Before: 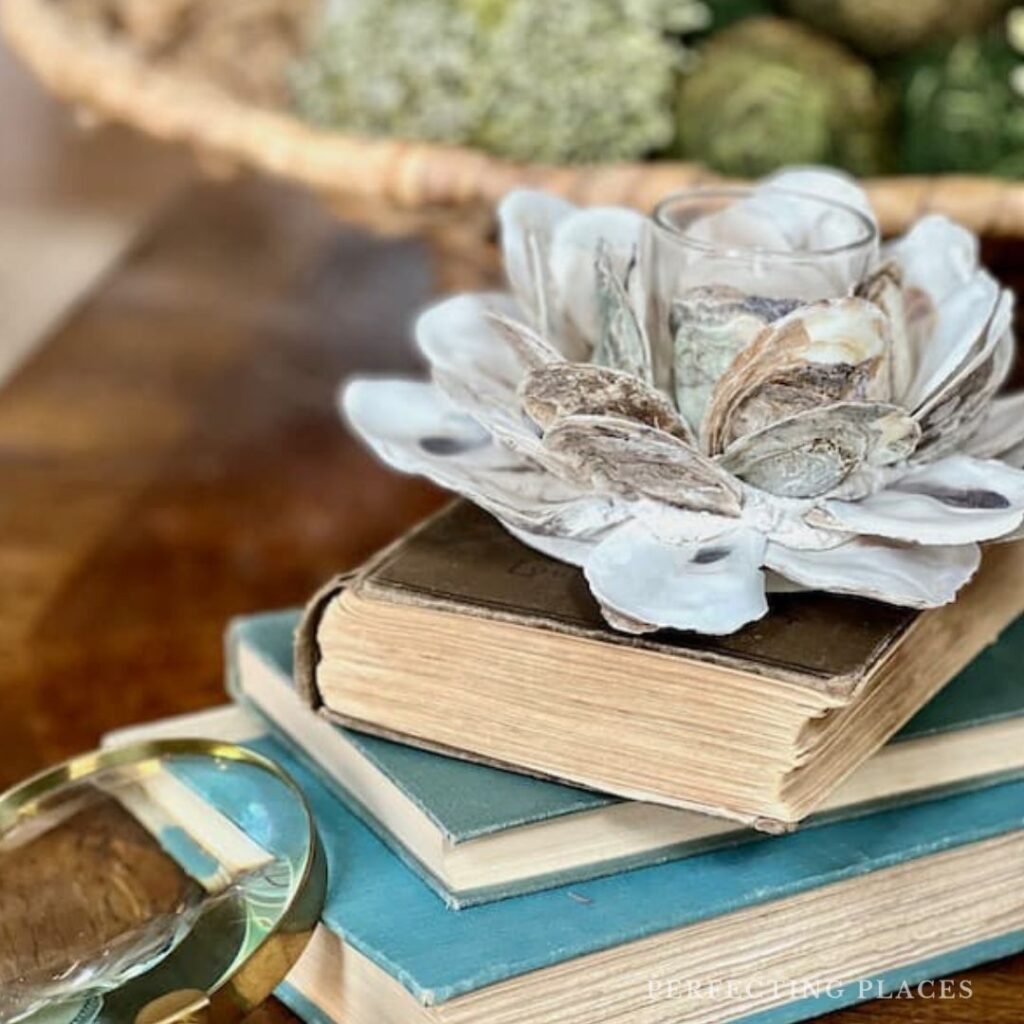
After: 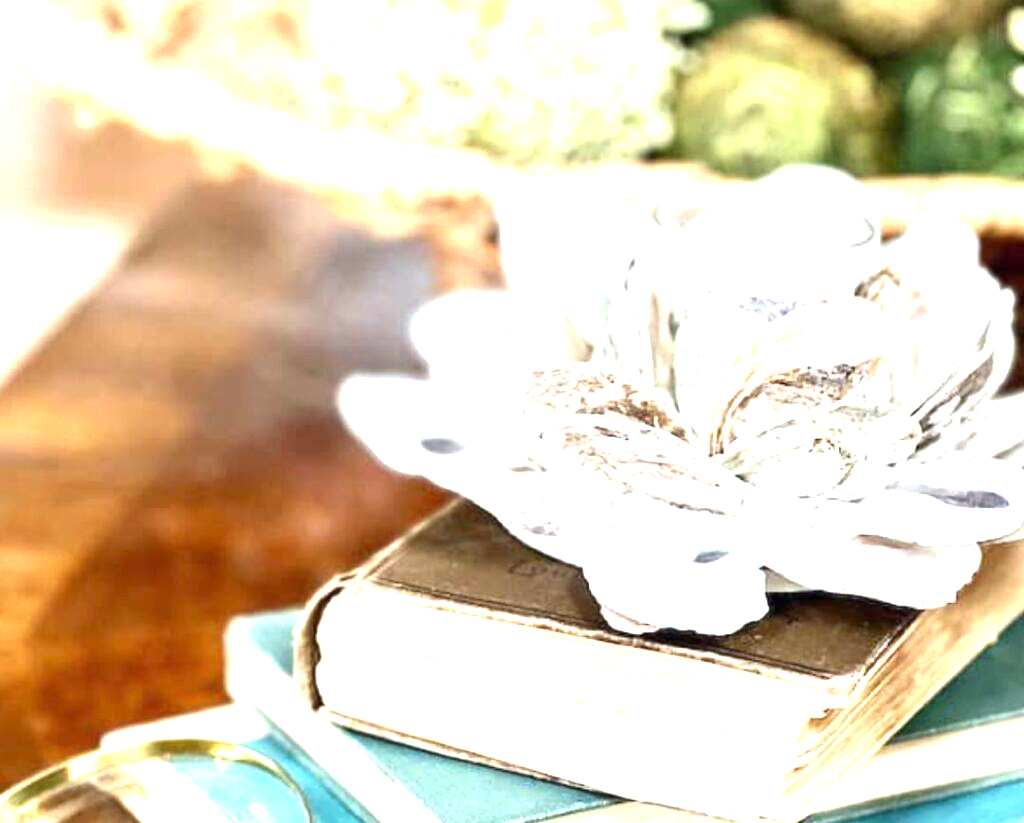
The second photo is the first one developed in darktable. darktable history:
crop: bottom 19.624%
exposure: exposure 1.993 EV, compensate highlight preservation false
